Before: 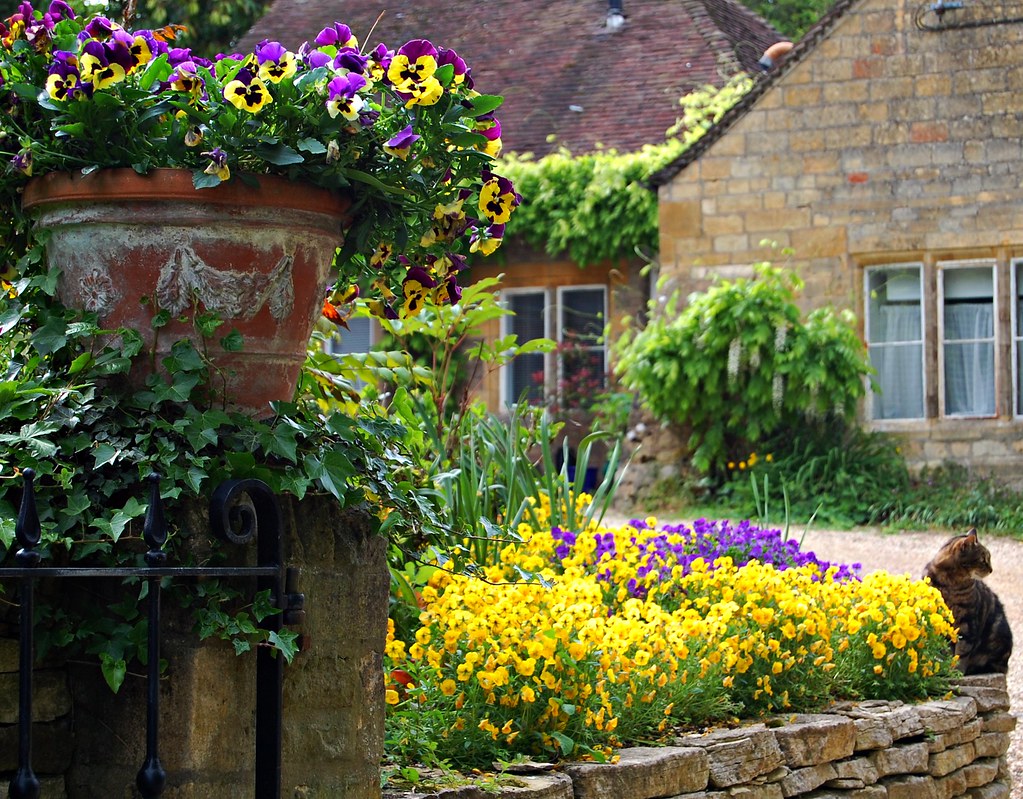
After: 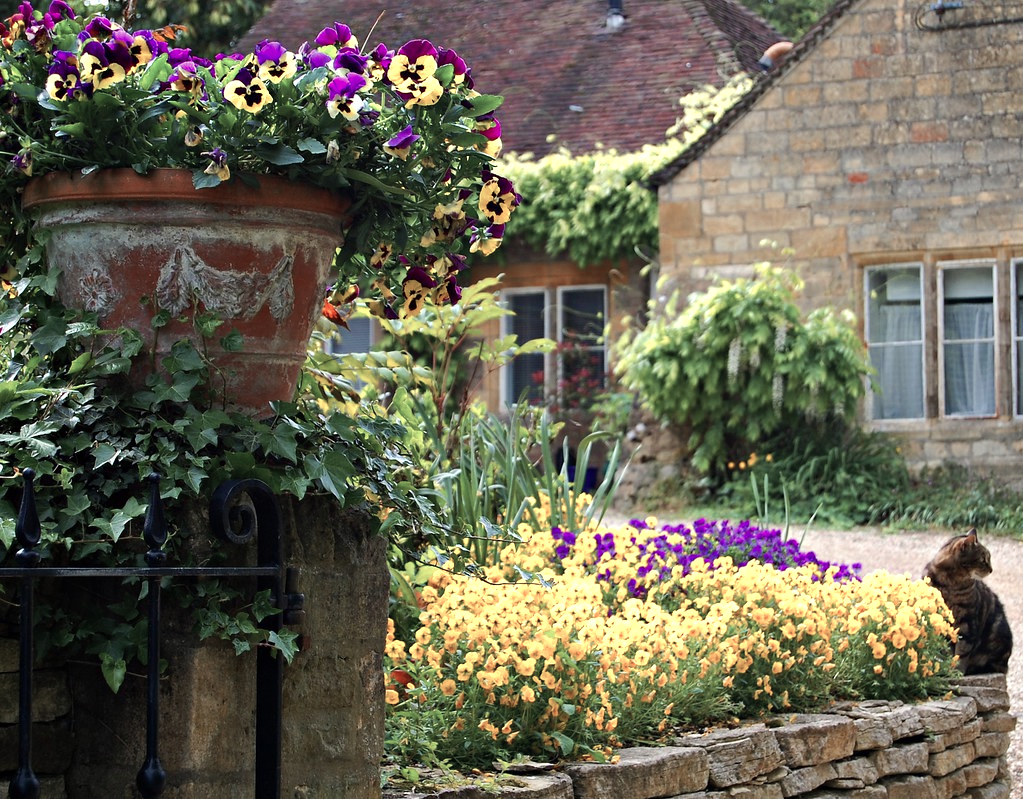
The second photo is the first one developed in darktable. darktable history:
color zones: curves: ch0 [(0, 0.473) (0.001, 0.473) (0.226, 0.548) (0.4, 0.589) (0.525, 0.54) (0.728, 0.403) (0.999, 0.473) (1, 0.473)]; ch1 [(0, 0.619) (0.001, 0.619) (0.234, 0.388) (0.4, 0.372) (0.528, 0.422) (0.732, 0.53) (0.999, 0.619) (1, 0.619)]; ch2 [(0, 0.547) (0.001, 0.547) (0.226, 0.45) (0.4, 0.525) (0.525, 0.585) (0.8, 0.511) (0.999, 0.547) (1, 0.547)]
contrast brightness saturation: saturation -0.164
